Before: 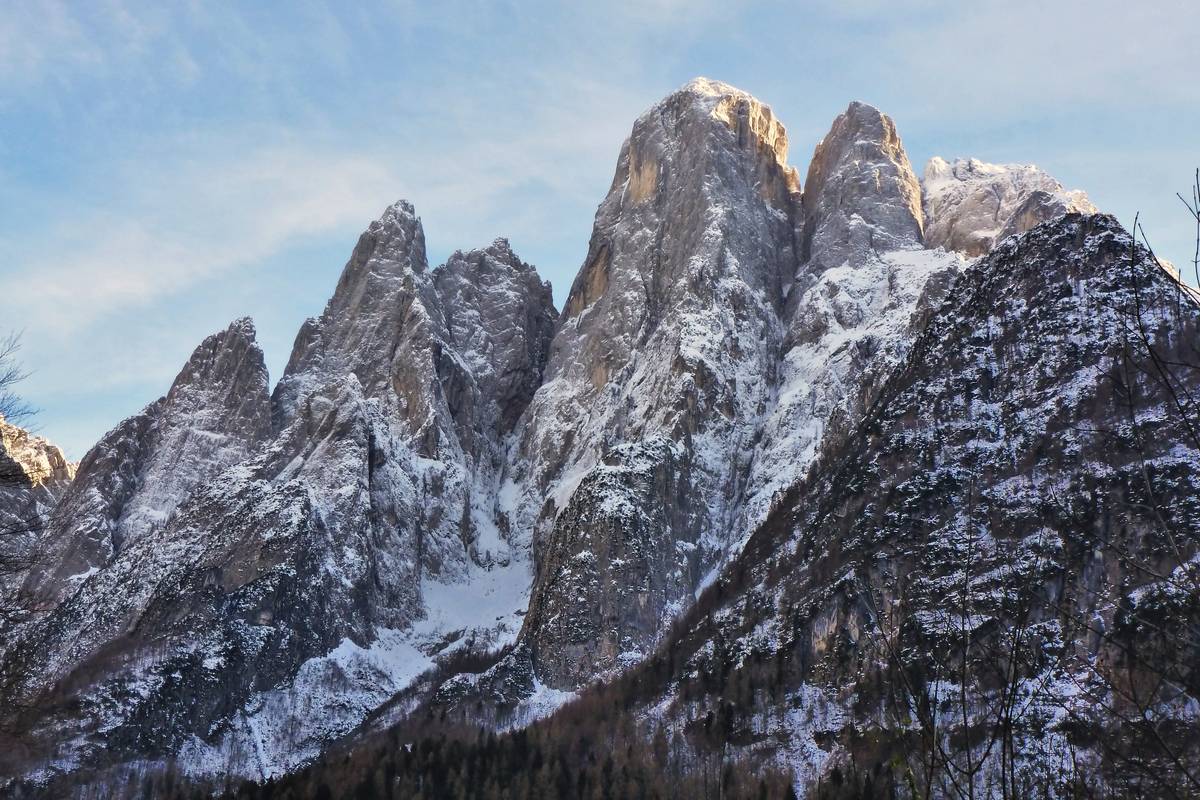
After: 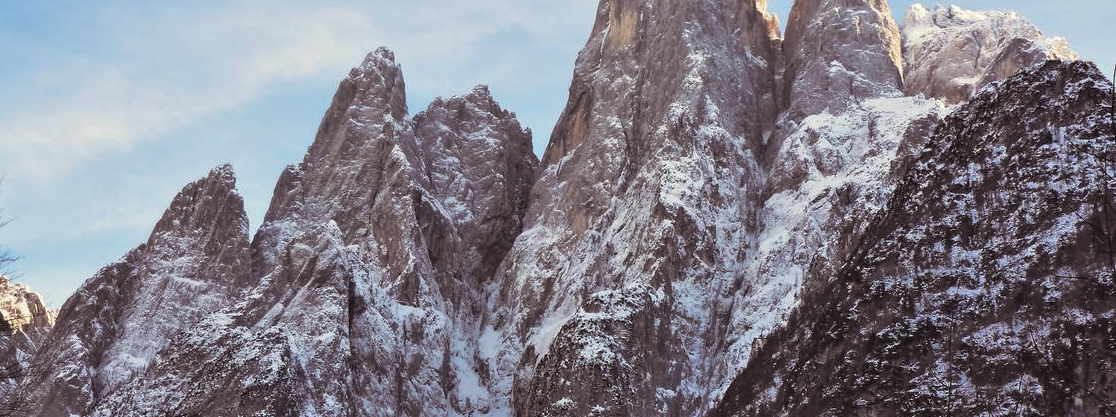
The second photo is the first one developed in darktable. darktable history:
crop: left 1.744%, top 19.225%, right 5.069%, bottom 28.357%
split-toning: shadows › saturation 0.2
